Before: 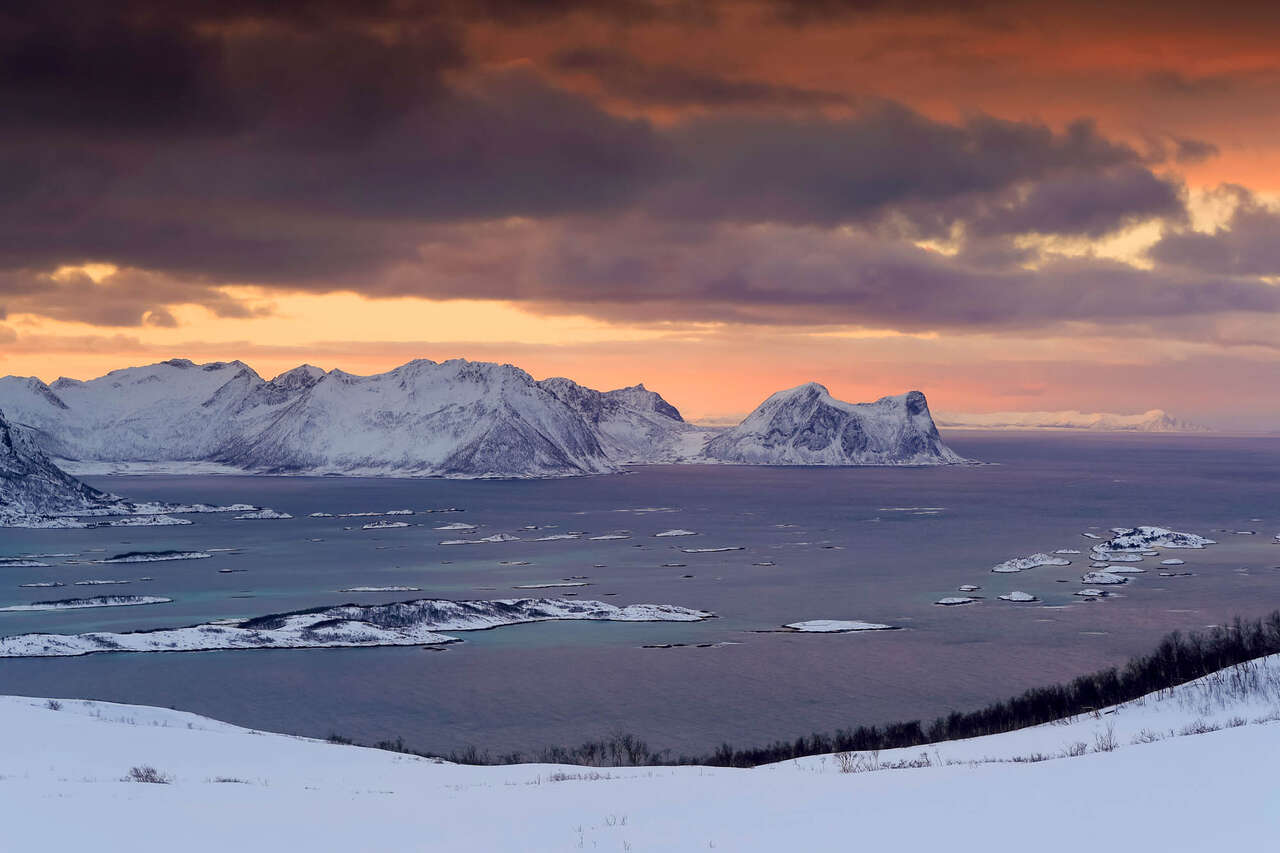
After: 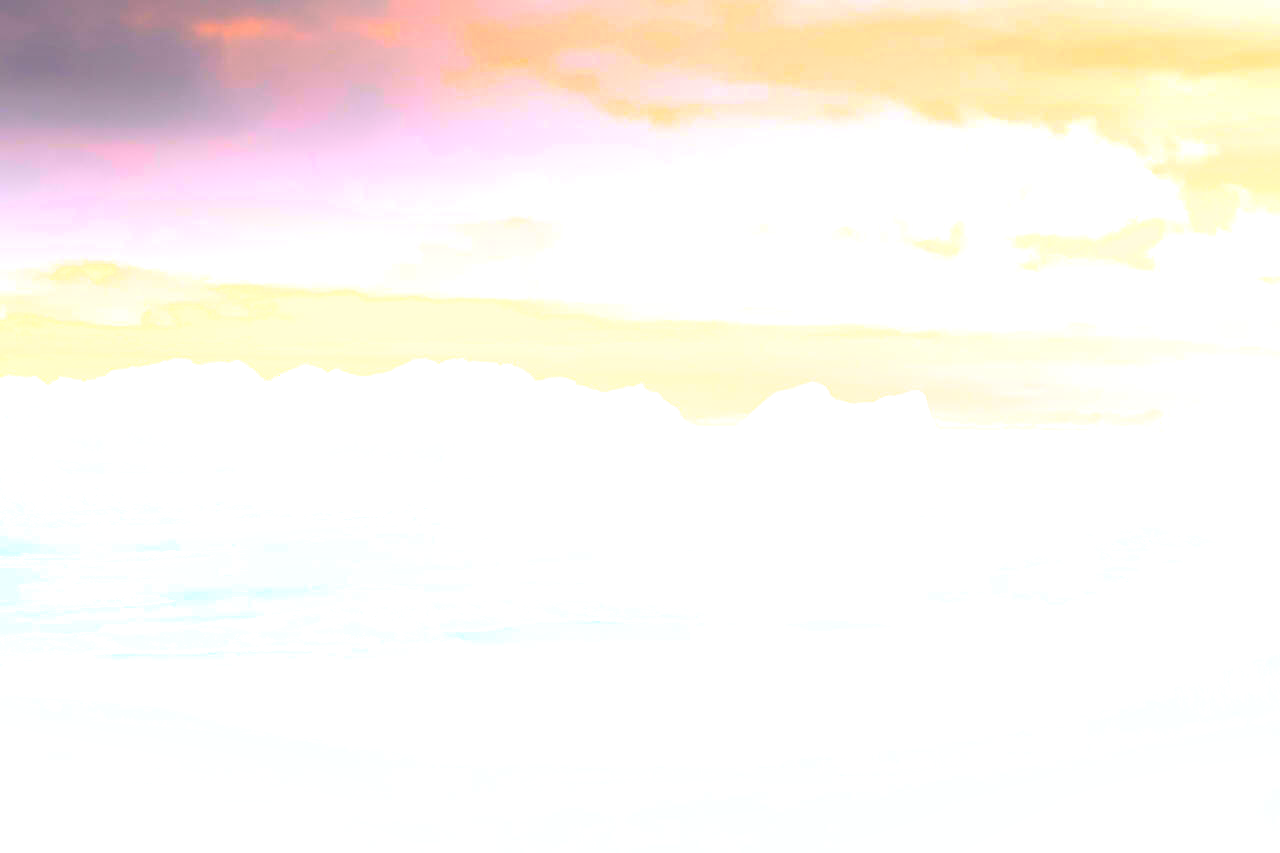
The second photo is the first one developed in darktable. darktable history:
base curve: curves: ch0 [(0, 0) (0.028, 0.03) (0.121, 0.232) (0.46, 0.748) (0.859, 0.968) (1, 1)], preserve colors none
bloom: size 25%, threshold 5%, strength 90%
local contrast: mode bilateral grid, contrast 20, coarseness 50, detail 141%, midtone range 0.2
color balance rgb: perceptual saturation grading › global saturation 20%, perceptual saturation grading › highlights -25%, perceptual saturation grading › shadows 25%
tone equalizer: on, module defaults
contrast brightness saturation: brightness 0.15
